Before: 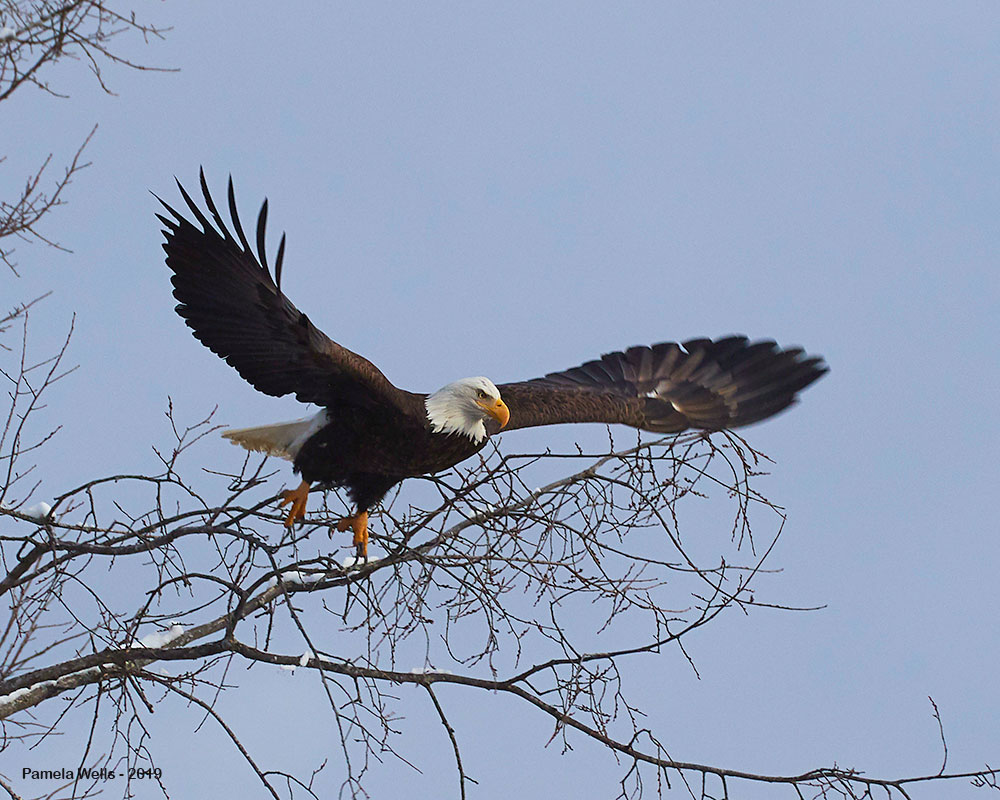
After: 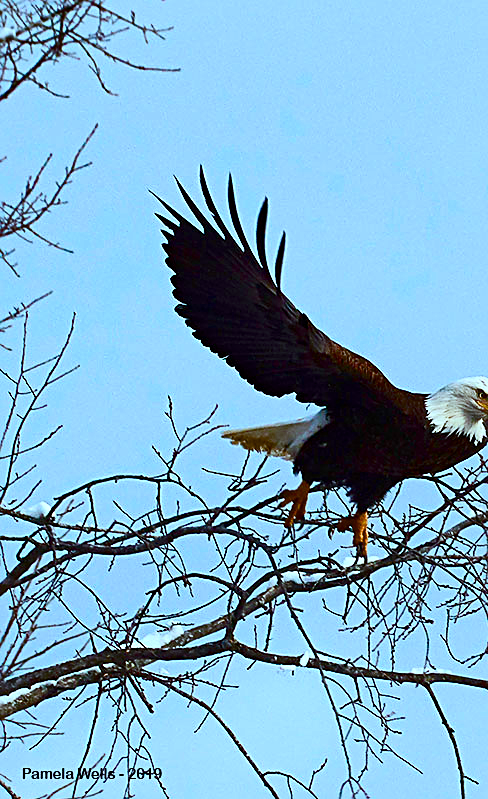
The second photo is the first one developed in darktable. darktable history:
sharpen: on, module defaults
crop and rotate: left 0.043%, top 0%, right 51.106%
haze removal: compatibility mode true, adaptive false
color balance rgb: perceptual saturation grading › global saturation 45.142%, perceptual saturation grading › highlights -50.591%, perceptual saturation grading › shadows 31.057%, saturation formula JzAzBz (2021)
contrast brightness saturation: contrast 0.285
local contrast: mode bilateral grid, contrast 20, coarseness 50, detail 130%, midtone range 0.2
exposure: exposure 0.2 EV, compensate exposure bias true, compensate highlight preservation false
color correction: highlights a* -12.06, highlights b* -15.66
